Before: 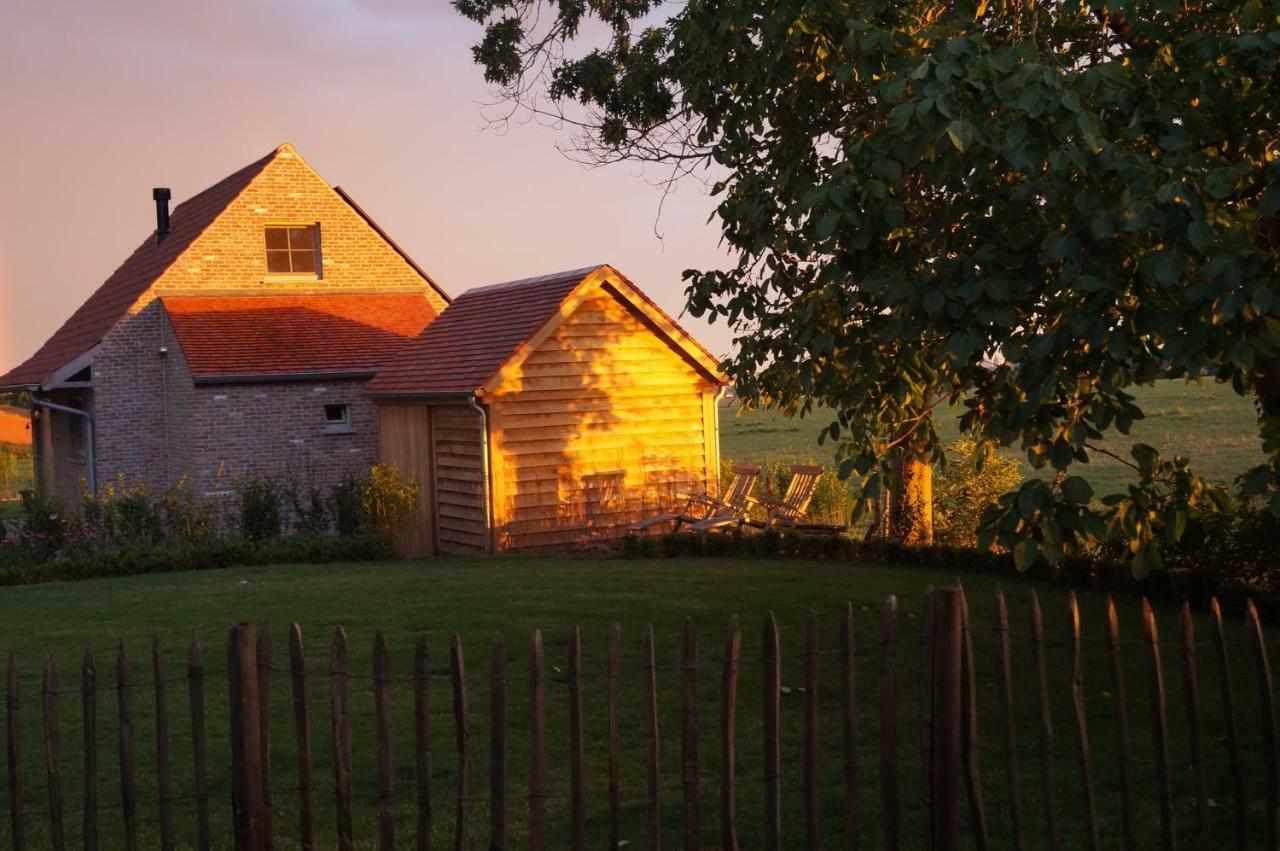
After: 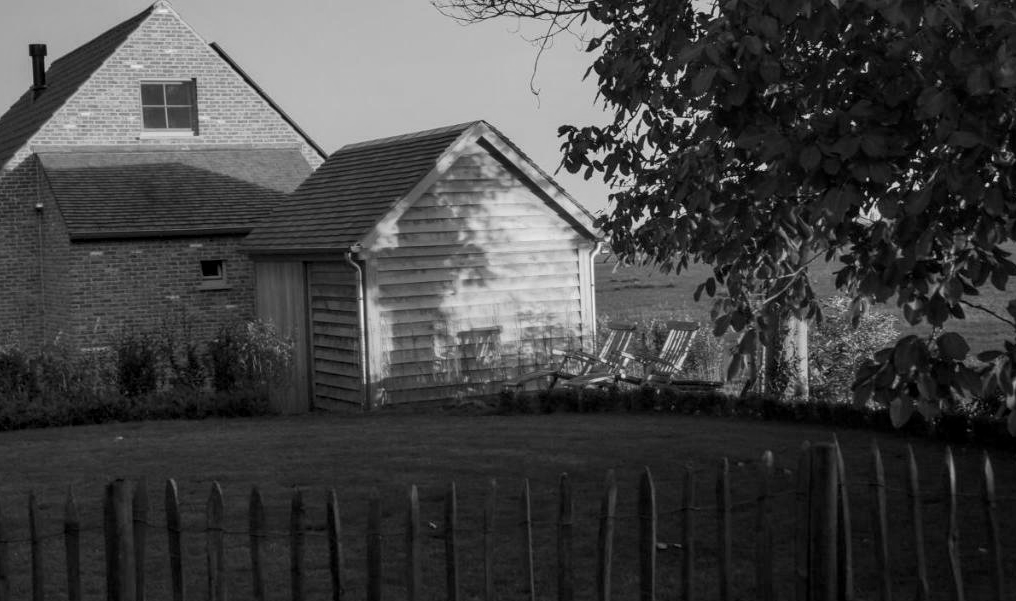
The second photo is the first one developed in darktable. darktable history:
crop: left 9.712%, top 16.928%, right 10.845%, bottom 12.332%
local contrast: detail 130%
monochrome: a -92.57, b 58.91
